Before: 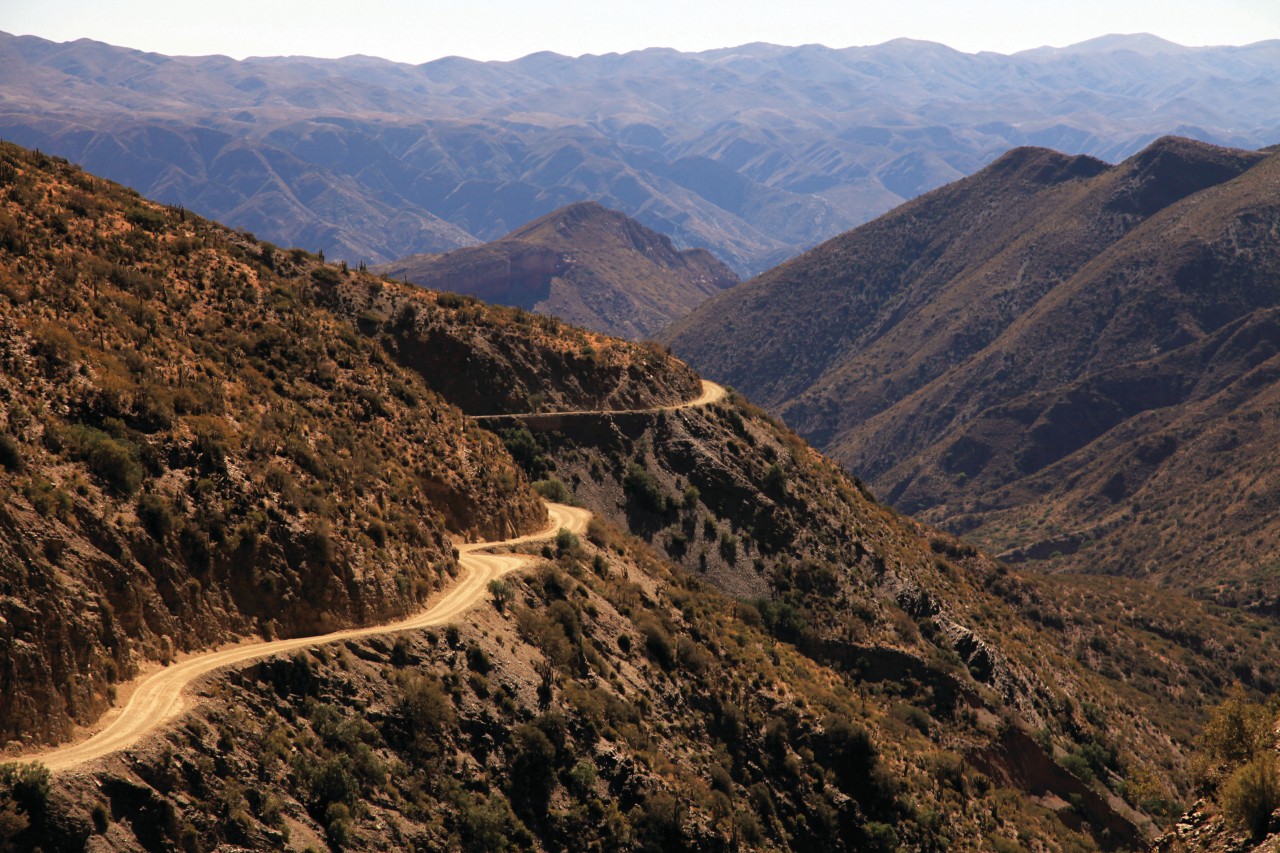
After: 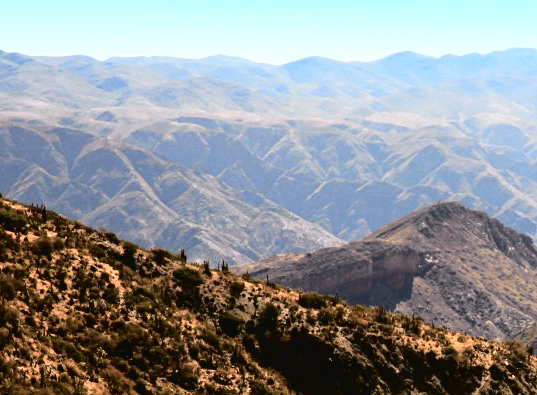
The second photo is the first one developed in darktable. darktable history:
tone equalizer: -8 EV -0.75 EV, -7 EV -0.7 EV, -6 EV -0.6 EV, -5 EV -0.4 EV, -3 EV 0.4 EV, -2 EV 0.6 EV, -1 EV 0.7 EV, +0 EV 0.75 EV, edges refinement/feathering 500, mask exposure compensation -1.57 EV, preserve details no
exposure: black level correction 0.005, exposure 0.417 EV, compensate highlight preservation false
graduated density: density 2.02 EV, hardness 44%, rotation 0.374°, offset 8.21, hue 208.8°, saturation 97%
haze removal: compatibility mode true, adaptive false
contrast brightness saturation: contrast 0.11, saturation -0.17
tone curve: curves: ch0 [(0.003, 0.029) (0.037, 0.036) (0.149, 0.117) (0.297, 0.318) (0.422, 0.474) (0.531, 0.6) (0.743, 0.809) (0.877, 0.901) (1, 0.98)]; ch1 [(0, 0) (0.305, 0.325) (0.453, 0.437) (0.482, 0.479) (0.501, 0.5) (0.506, 0.503) (0.567, 0.572) (0.605, 0.608) (0.668, 0.69) (1, 1)]; ch2 [(0, 0) (0.313, 0.306) (0.4, 0.399) (0.45, 0.48) (0.499, 0.502) (0.512, 0.523) (0.57, 0.595) (0.653, 0.662) (1, 1)], color space Lab, independent channels, preserve colors none
crop and rotate: left 10.817%, top 0.062%, right 47.194%, bottom 53.626%
white balance: red 1.029, blue 0.92
